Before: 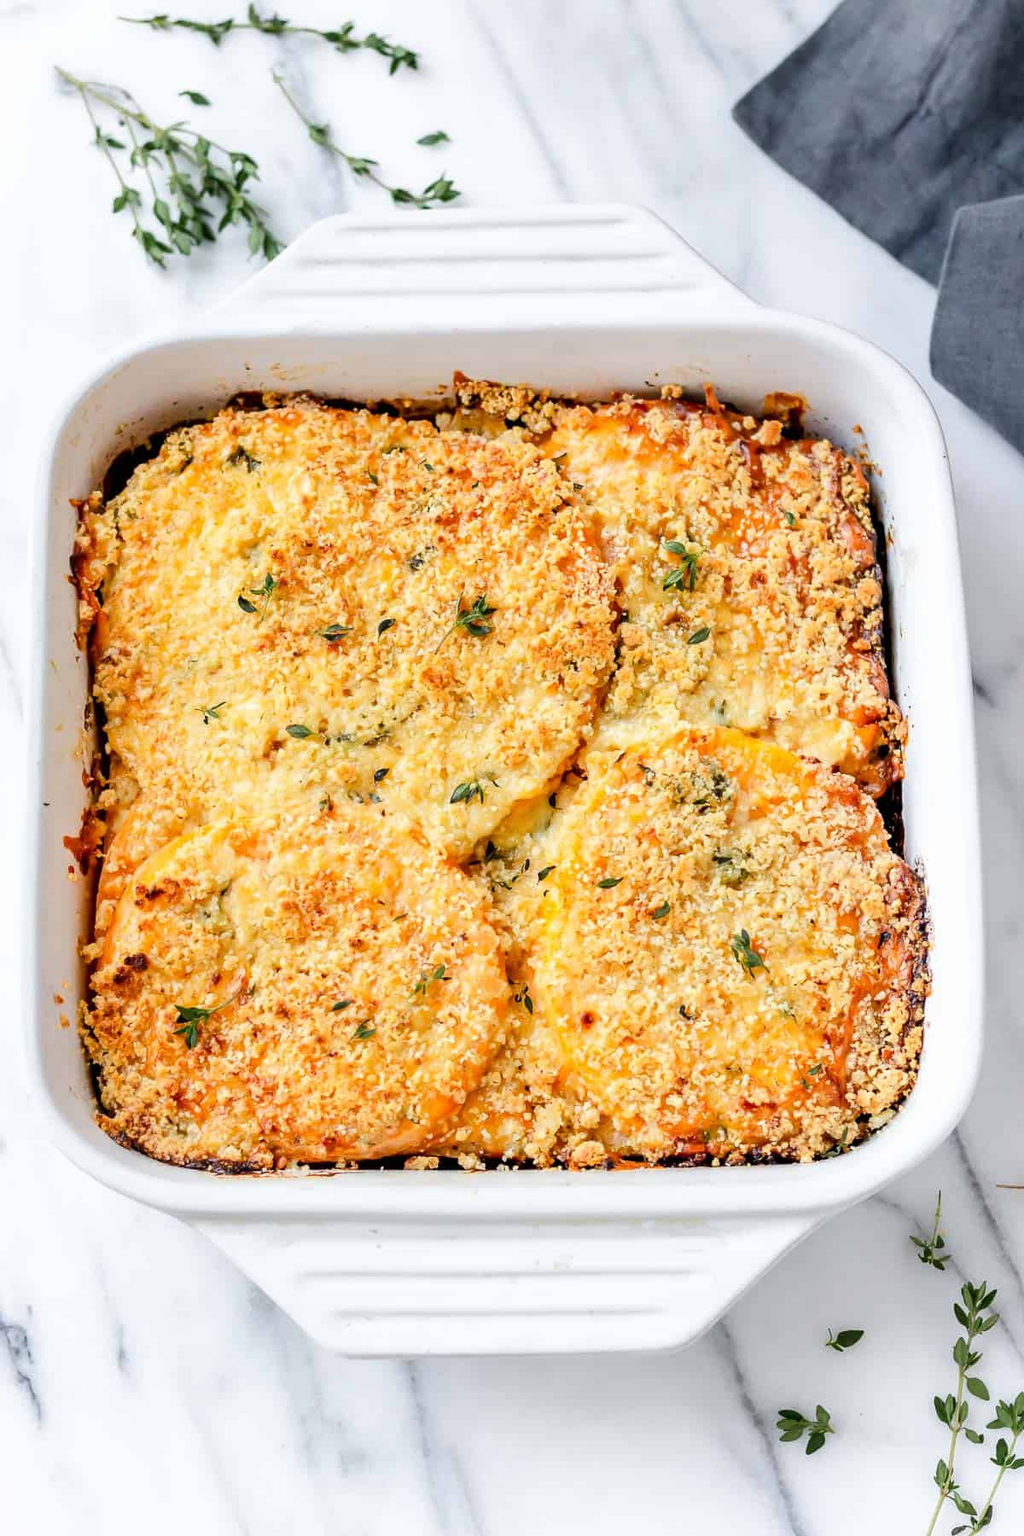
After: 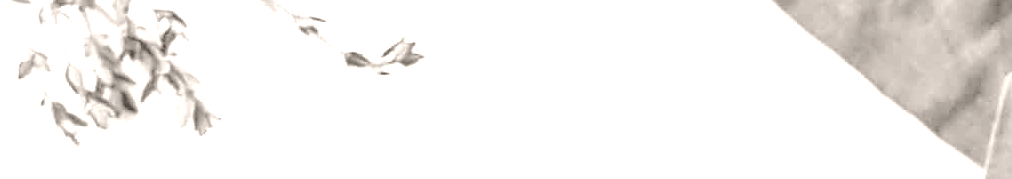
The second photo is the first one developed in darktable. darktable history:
tone equalizer: -8 EV 0.001 EV, -7 EV -0.004 EV, -6 EV 0.009 EV, -5 EV 0.032 EV, -4 EV 0.276 EV, -3 EV 0.644 EV, -2 EV 0.584 EV, -1 EV 0.187 EV, +0 EV 0.024 EV
crop and rotate: left 9.644%, top 9.491%, right 6.021%, bottom 80.509%
colorize: hue 34.49°, saturation 35.33%, source mix 100%, lightness 55%, version 1
sharpen: on, module defaults
